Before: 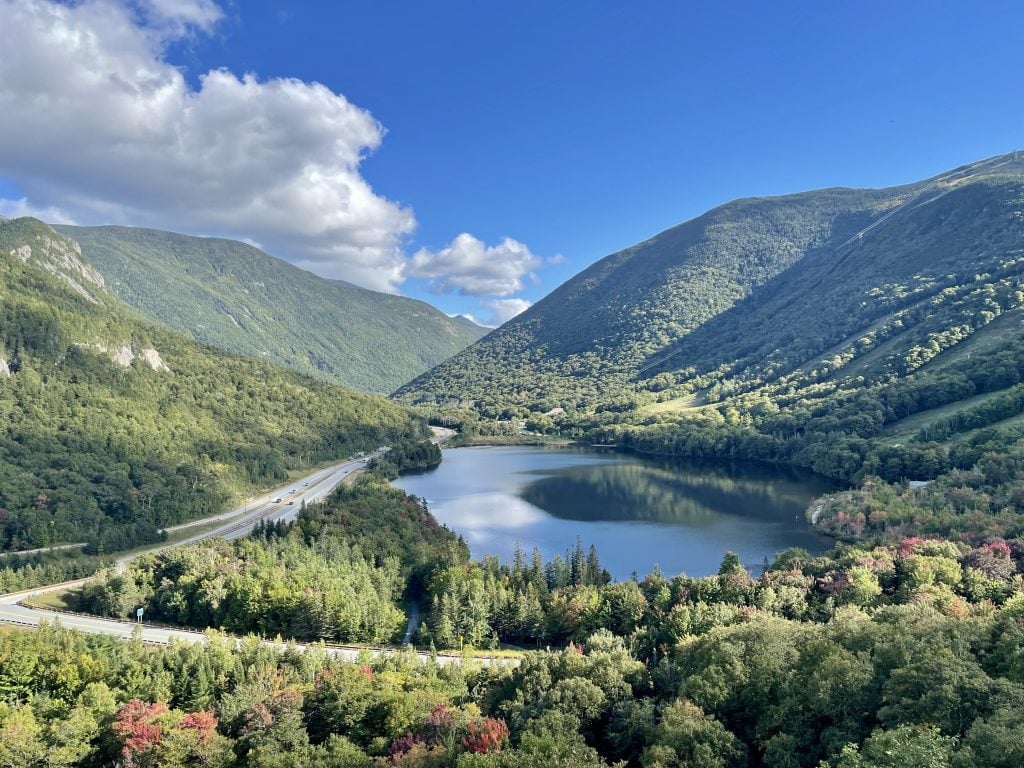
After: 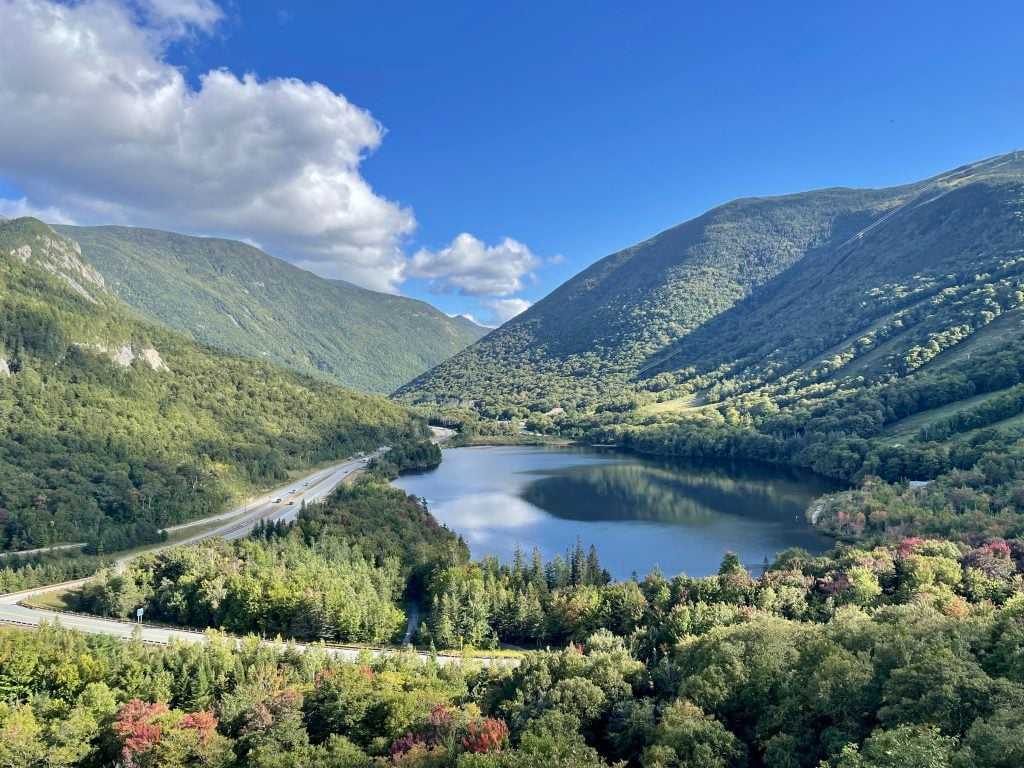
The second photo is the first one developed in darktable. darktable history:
color balance rgb: perceptual saturation grading › global saturation 0.697%, global vibrance 20%
